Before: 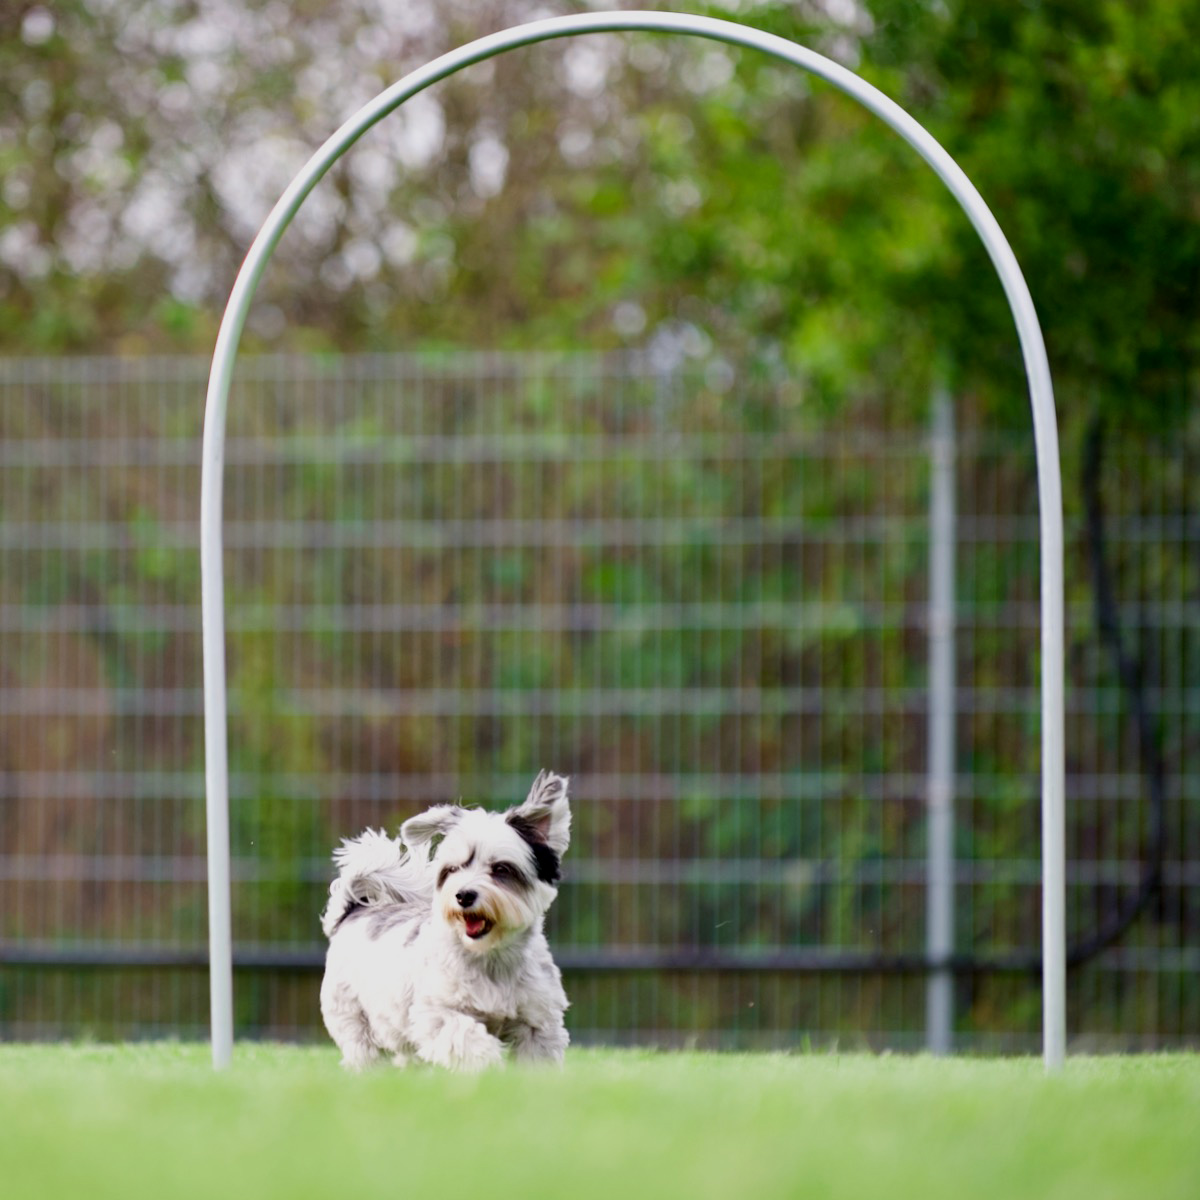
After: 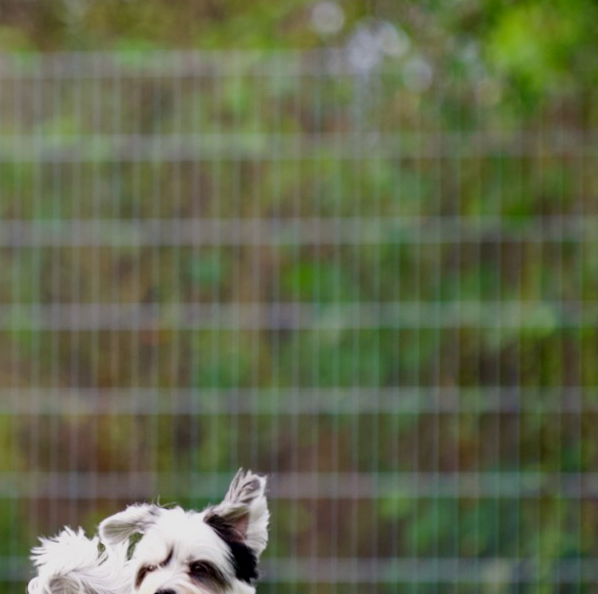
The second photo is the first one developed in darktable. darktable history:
crop: left 25.176%, top 25.105%, right 24.935%, bottom 25.364%
